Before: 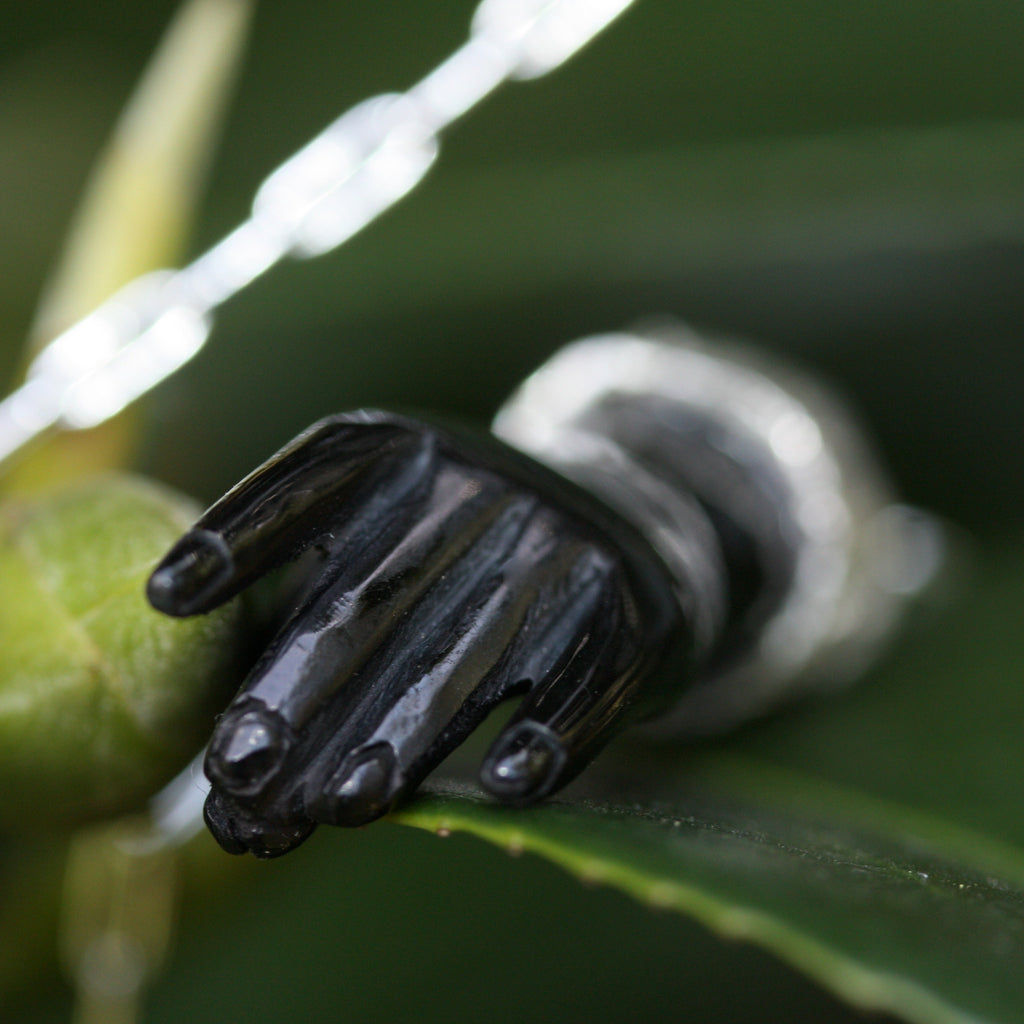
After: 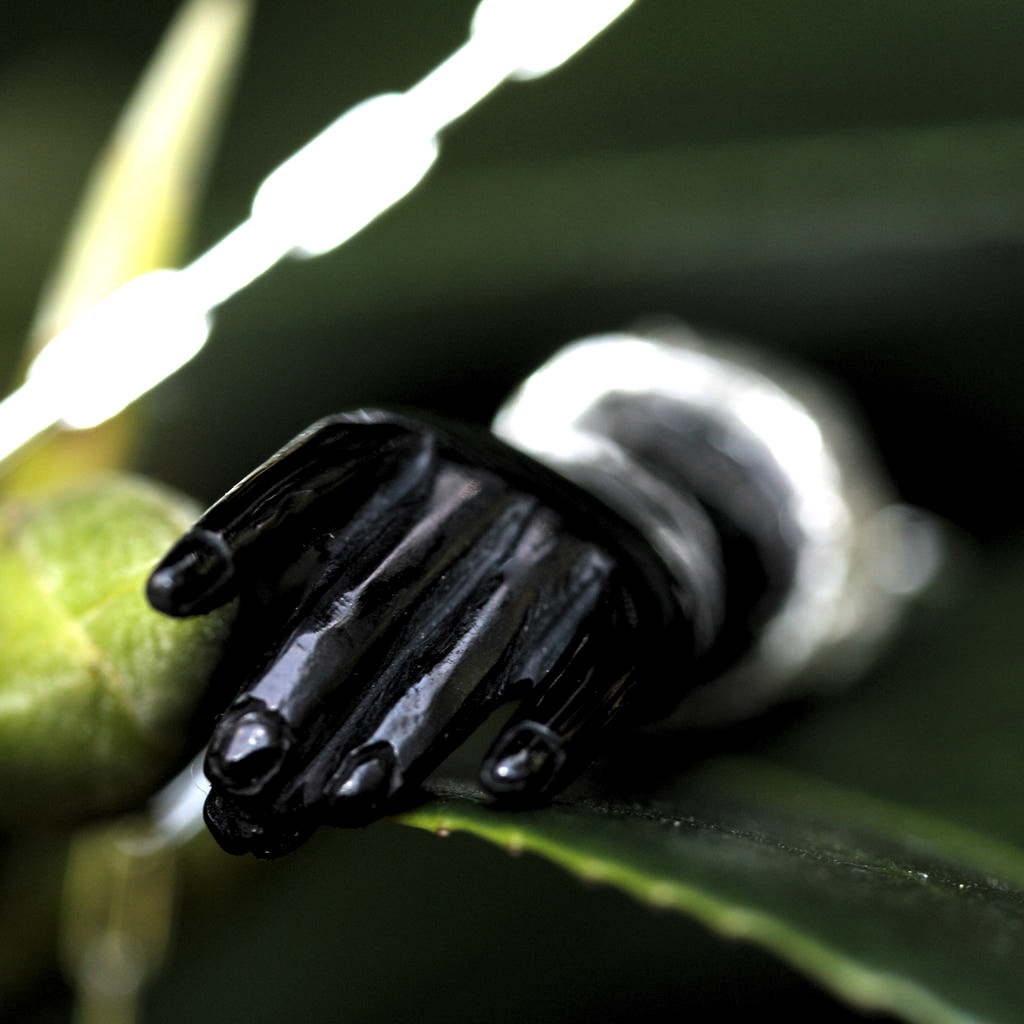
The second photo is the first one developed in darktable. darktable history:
exposure: exposure 0.446 EV, compensate highlight preservation false
levels: levels [0.129, 0.519, 0.867]
